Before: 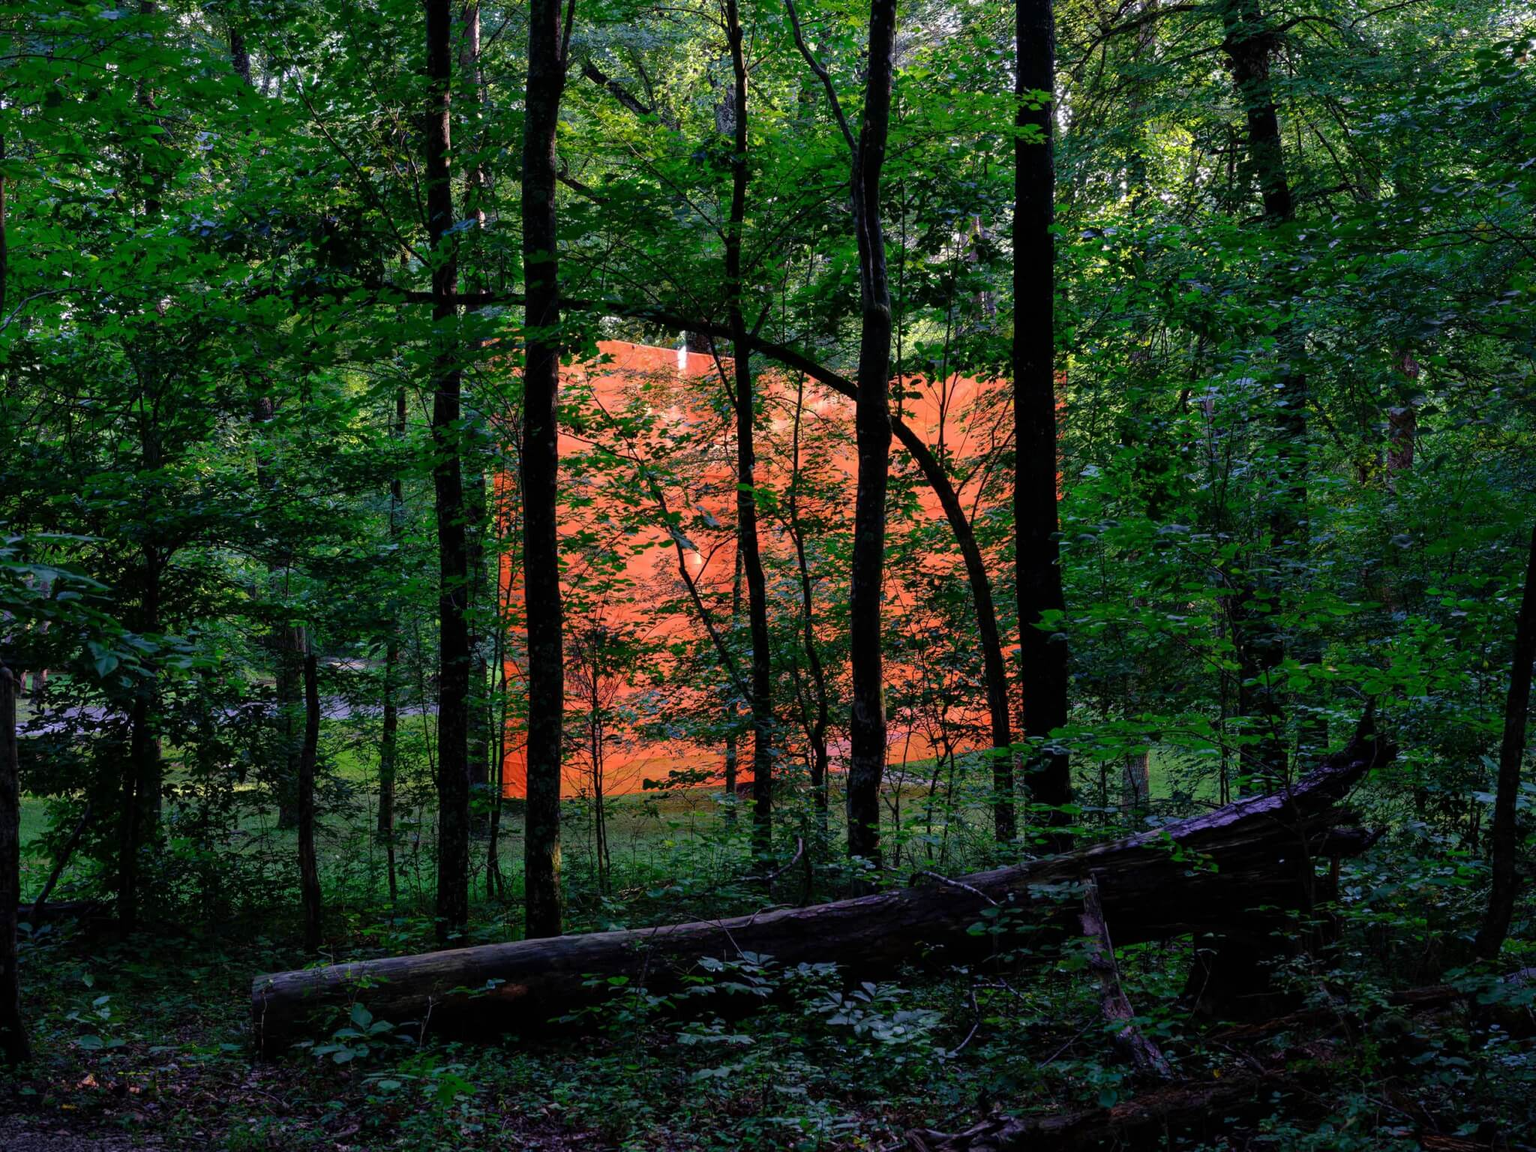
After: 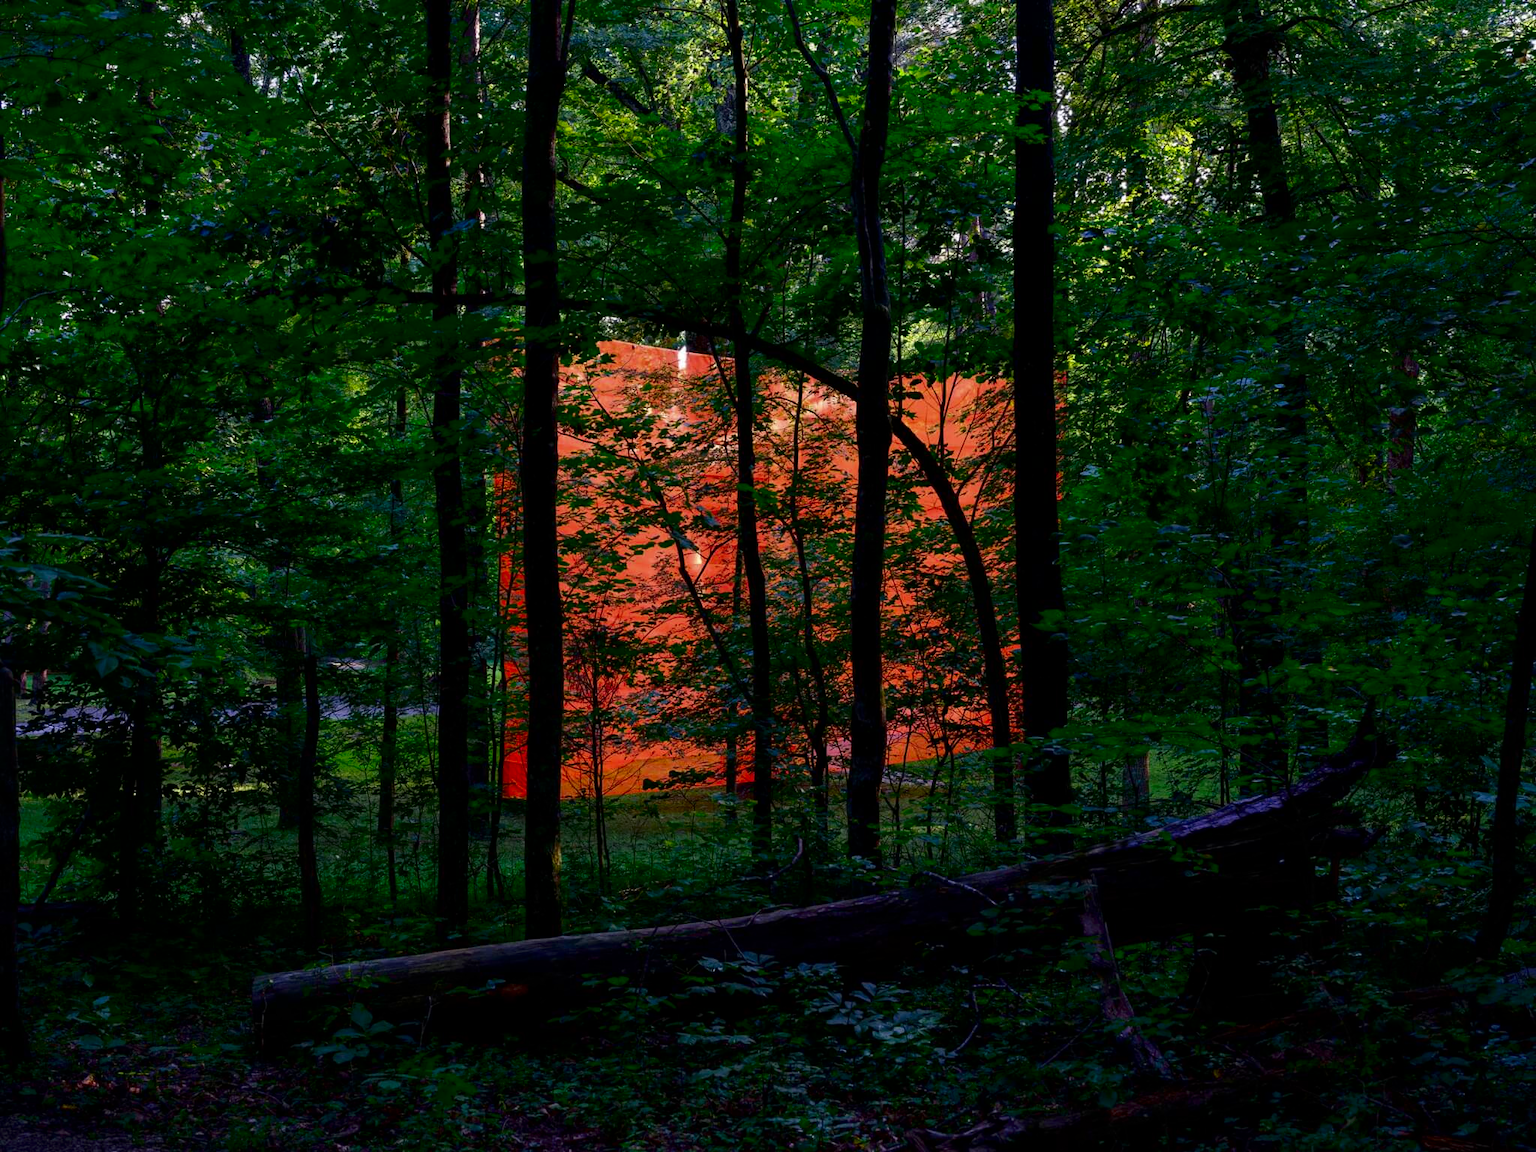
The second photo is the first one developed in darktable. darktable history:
contrast brightness saturation: contrast 0.096, brightness -0.255, saturation 0.142
